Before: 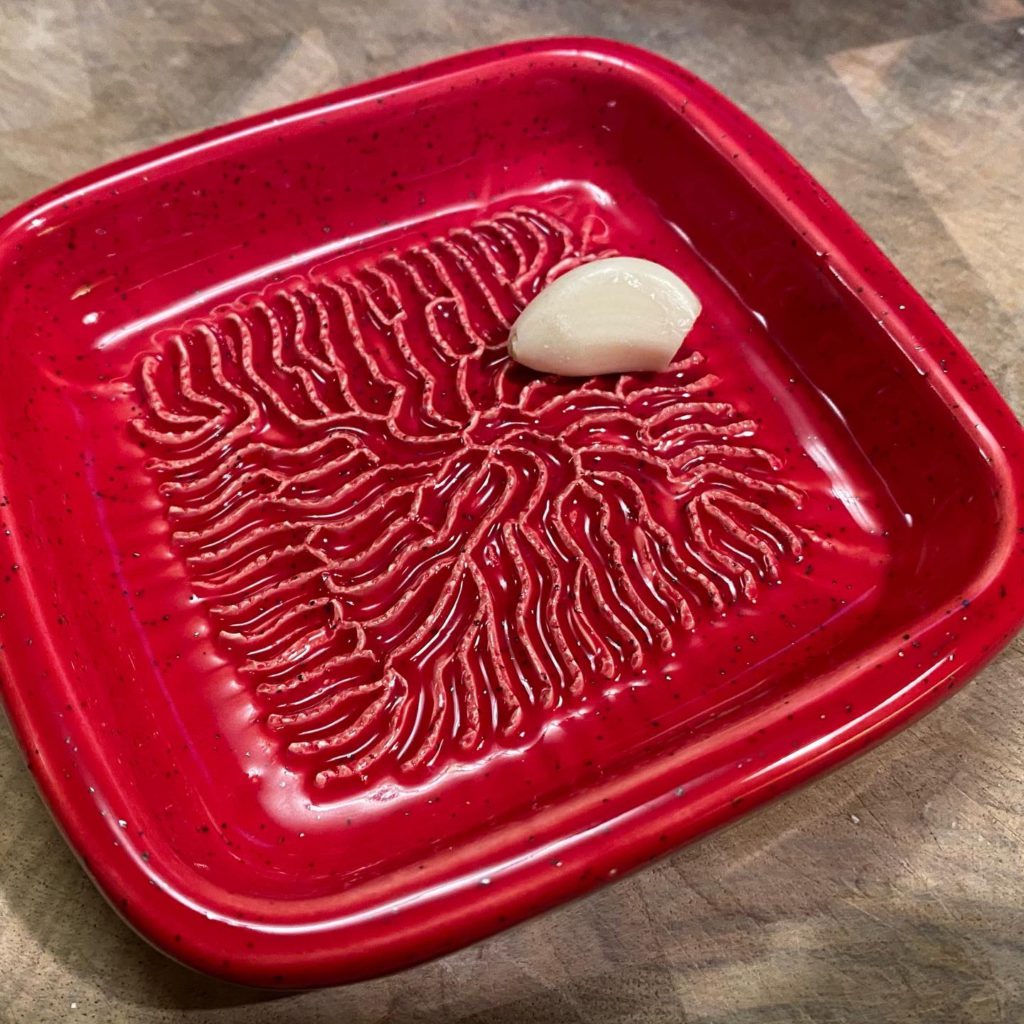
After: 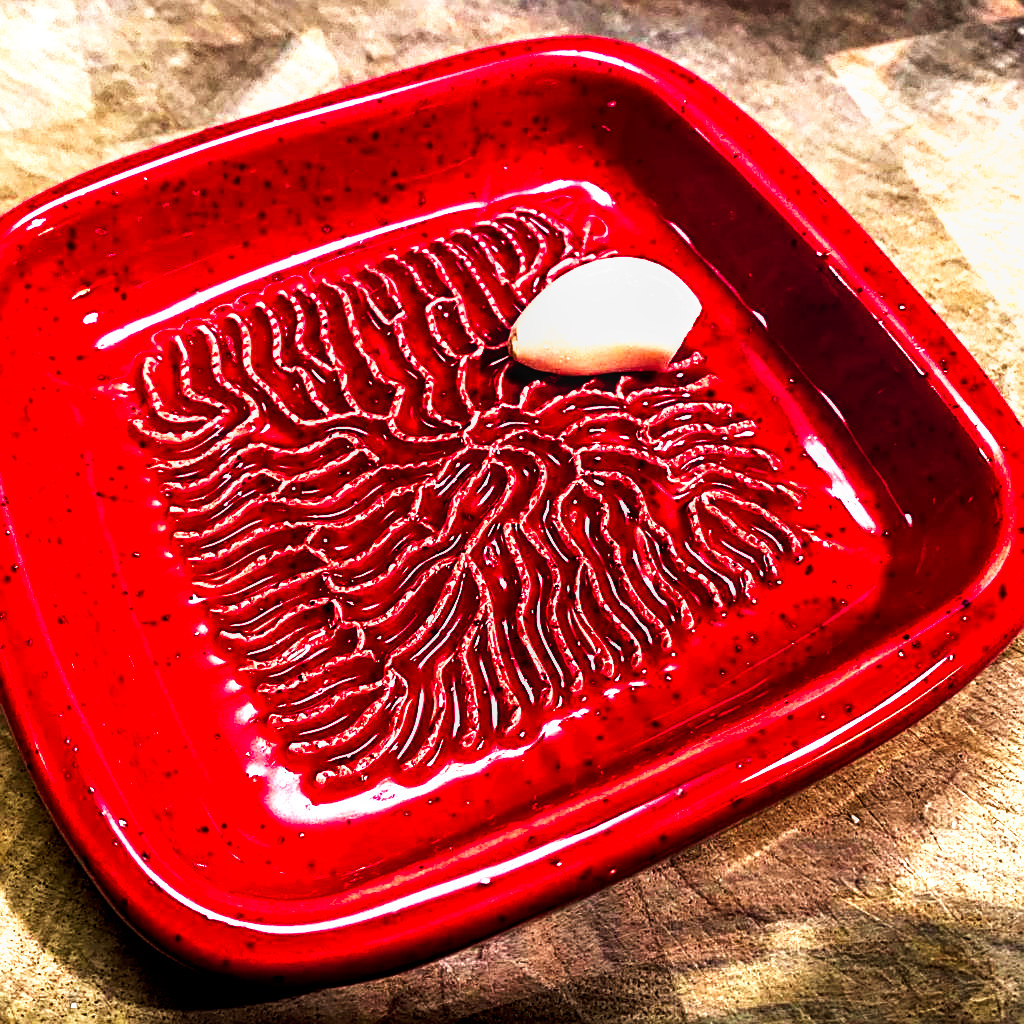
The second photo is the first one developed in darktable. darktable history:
local contrast: on, module defaults
shadows and highlights: shadows 37.27, highlights -28.18, soften with gaussian
tone curve: curves: ch0 [(0, 0) (0.003, 0) (0.011, 0) (0.025, 0) (0.044, 0.001) (0.069, 0.003) (0.1, 0.003) (0.136, 0.006) (0.177, 0.014) (0.224, 0.056) (0.277, 0.128) (0.335, 0.218) (0.399, 0.346) (0.468, 0.512) (0.543, 0.713) (0.623, 0.898) (0.709, 0.987) (0.801, 0.99) (0.898, 0.99) (1, 1)], preserve colors none
sharpen: on, module defaults
